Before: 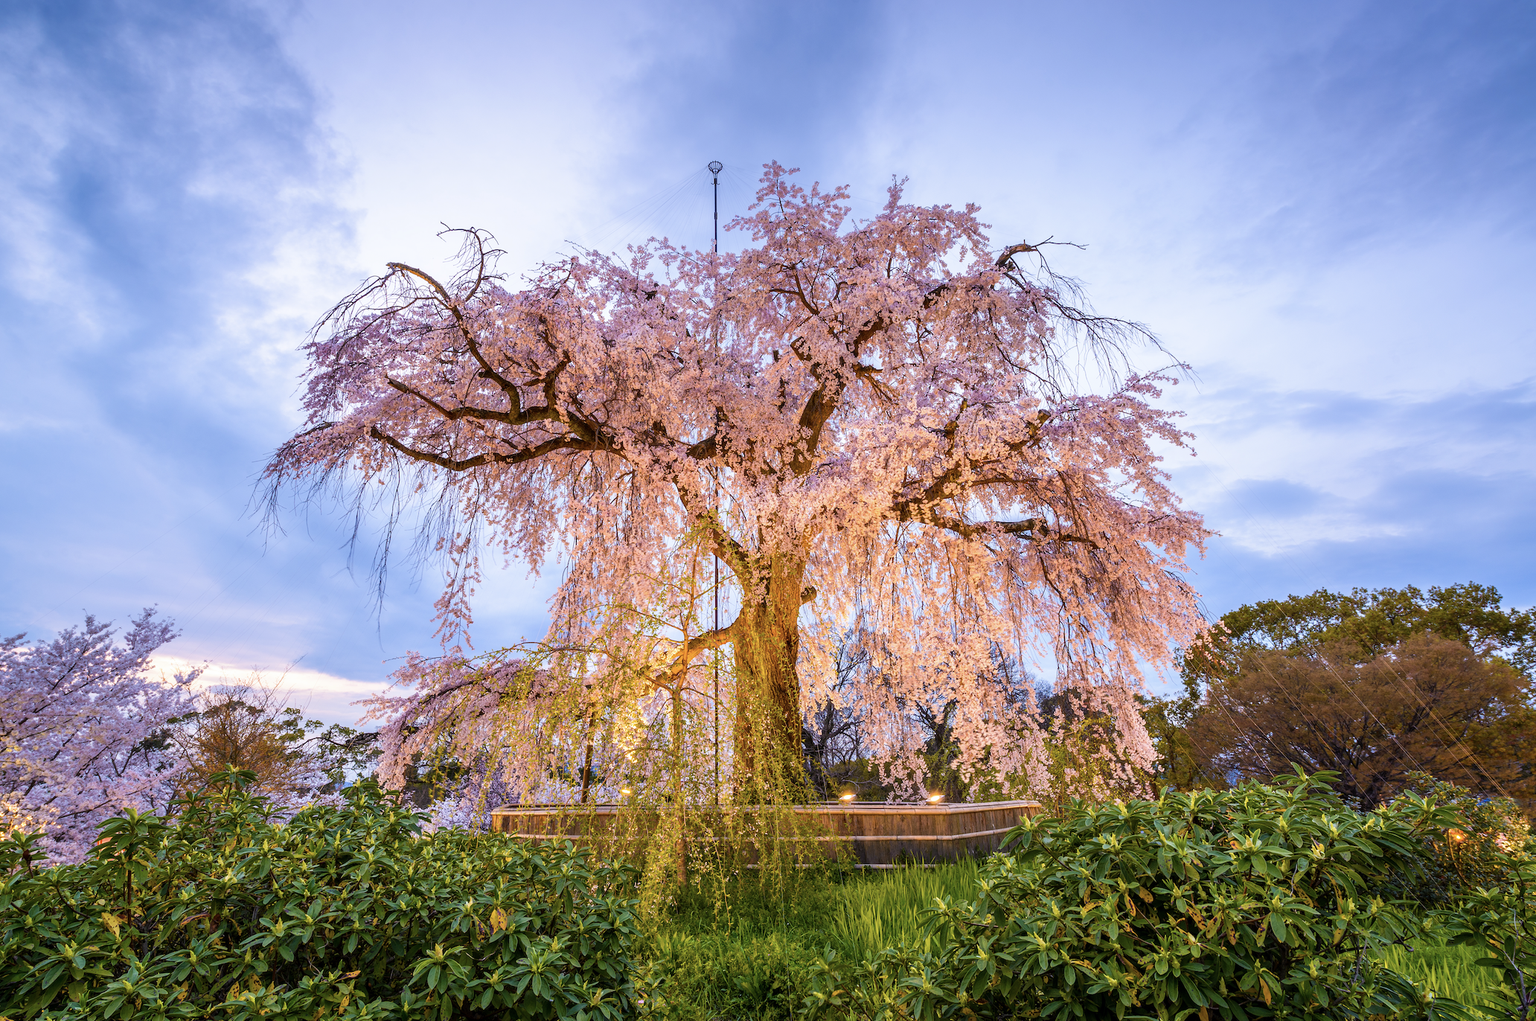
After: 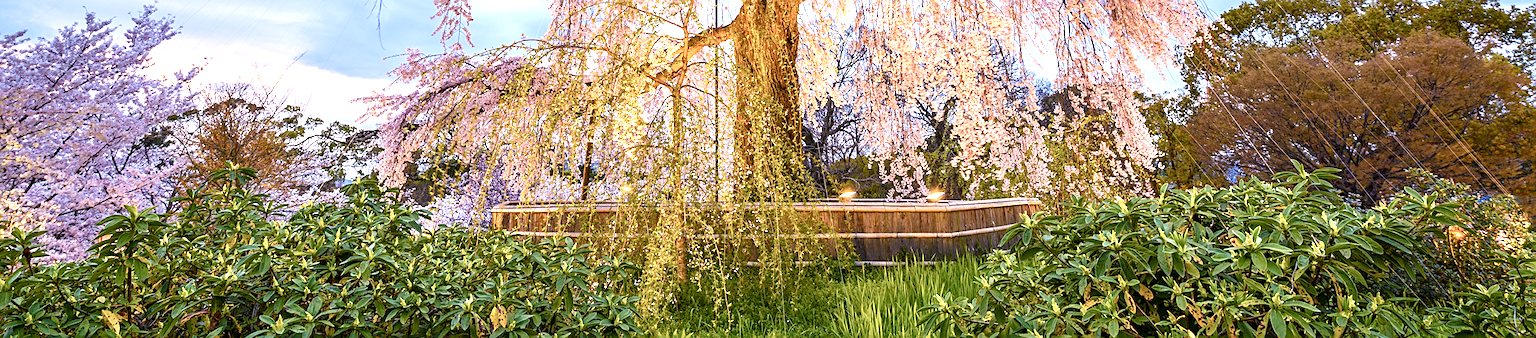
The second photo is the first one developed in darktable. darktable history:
exposure: black level correction 0, exposure 0.702 EV, compensate exposure bias true, compensate highlight preservation false
sharpen: on, module defaults
crop and rotate: top 59.066%, bottom 7.747%
color balance rgb: perceptual saturation grading › global saturation 0.833%, perceptual saturation grading › highlights -19.978%, perceptual saturation grading › shadows 20.571%, global vibrance 15.117%
haze removal: compatibility mode true, adaptive false
